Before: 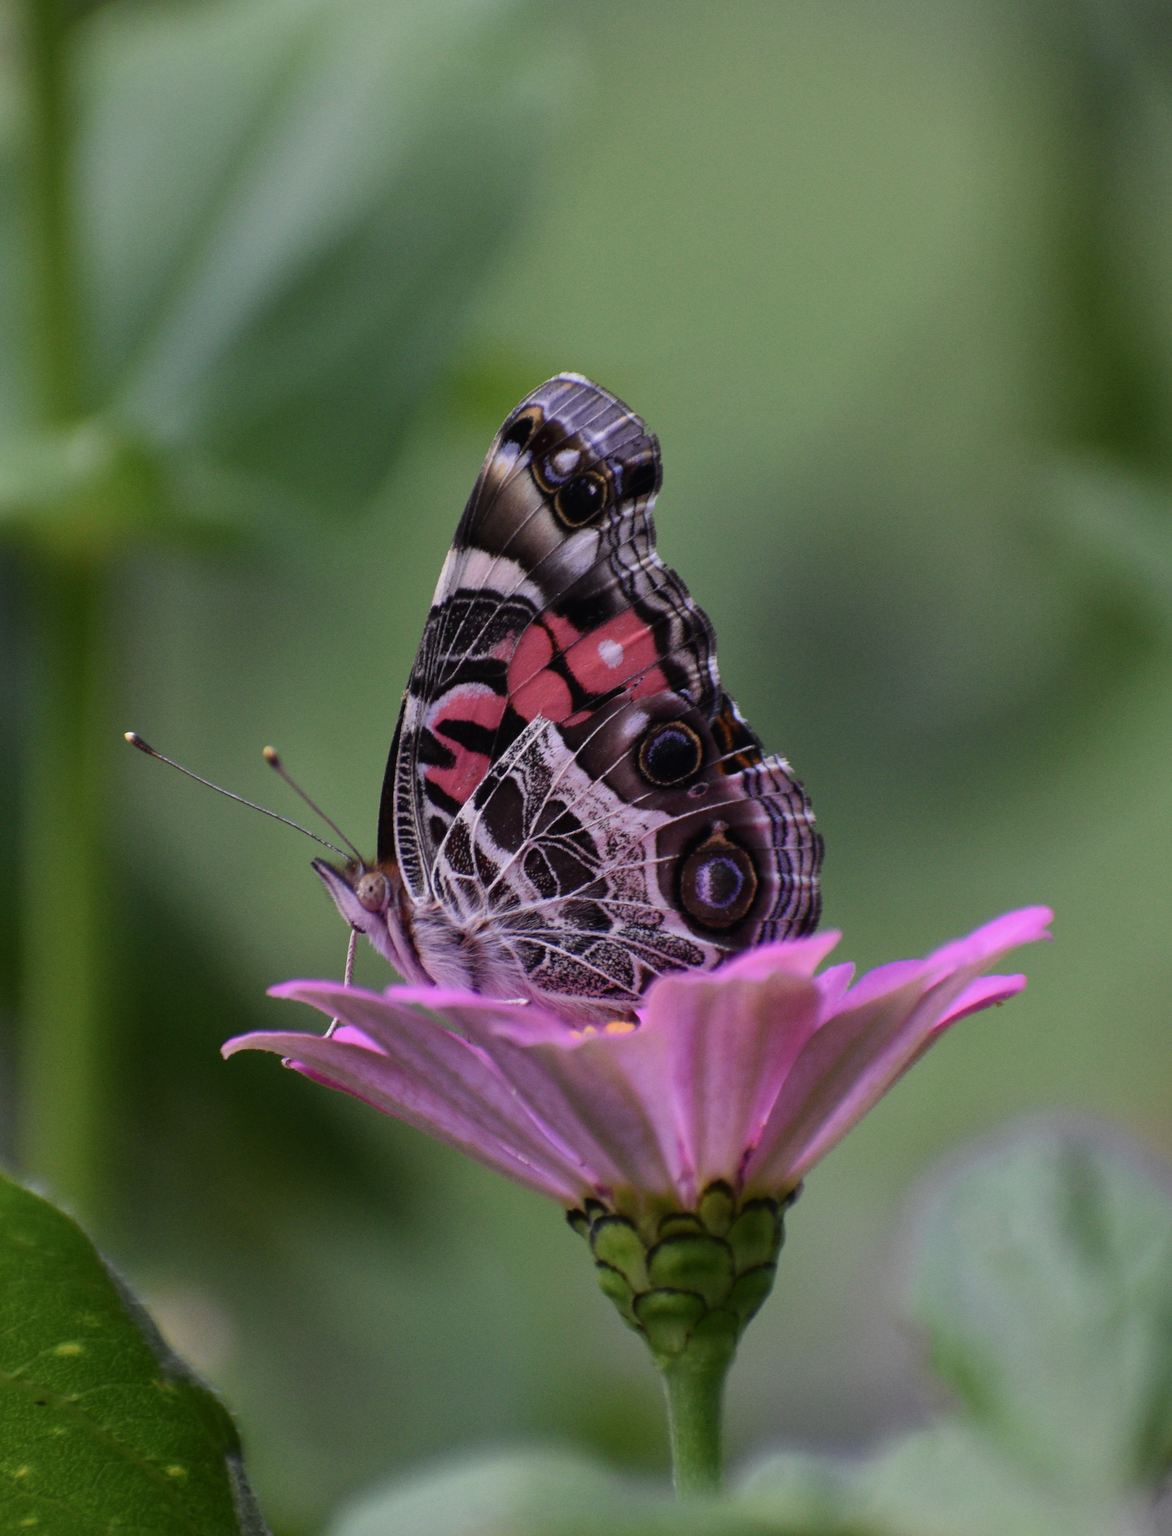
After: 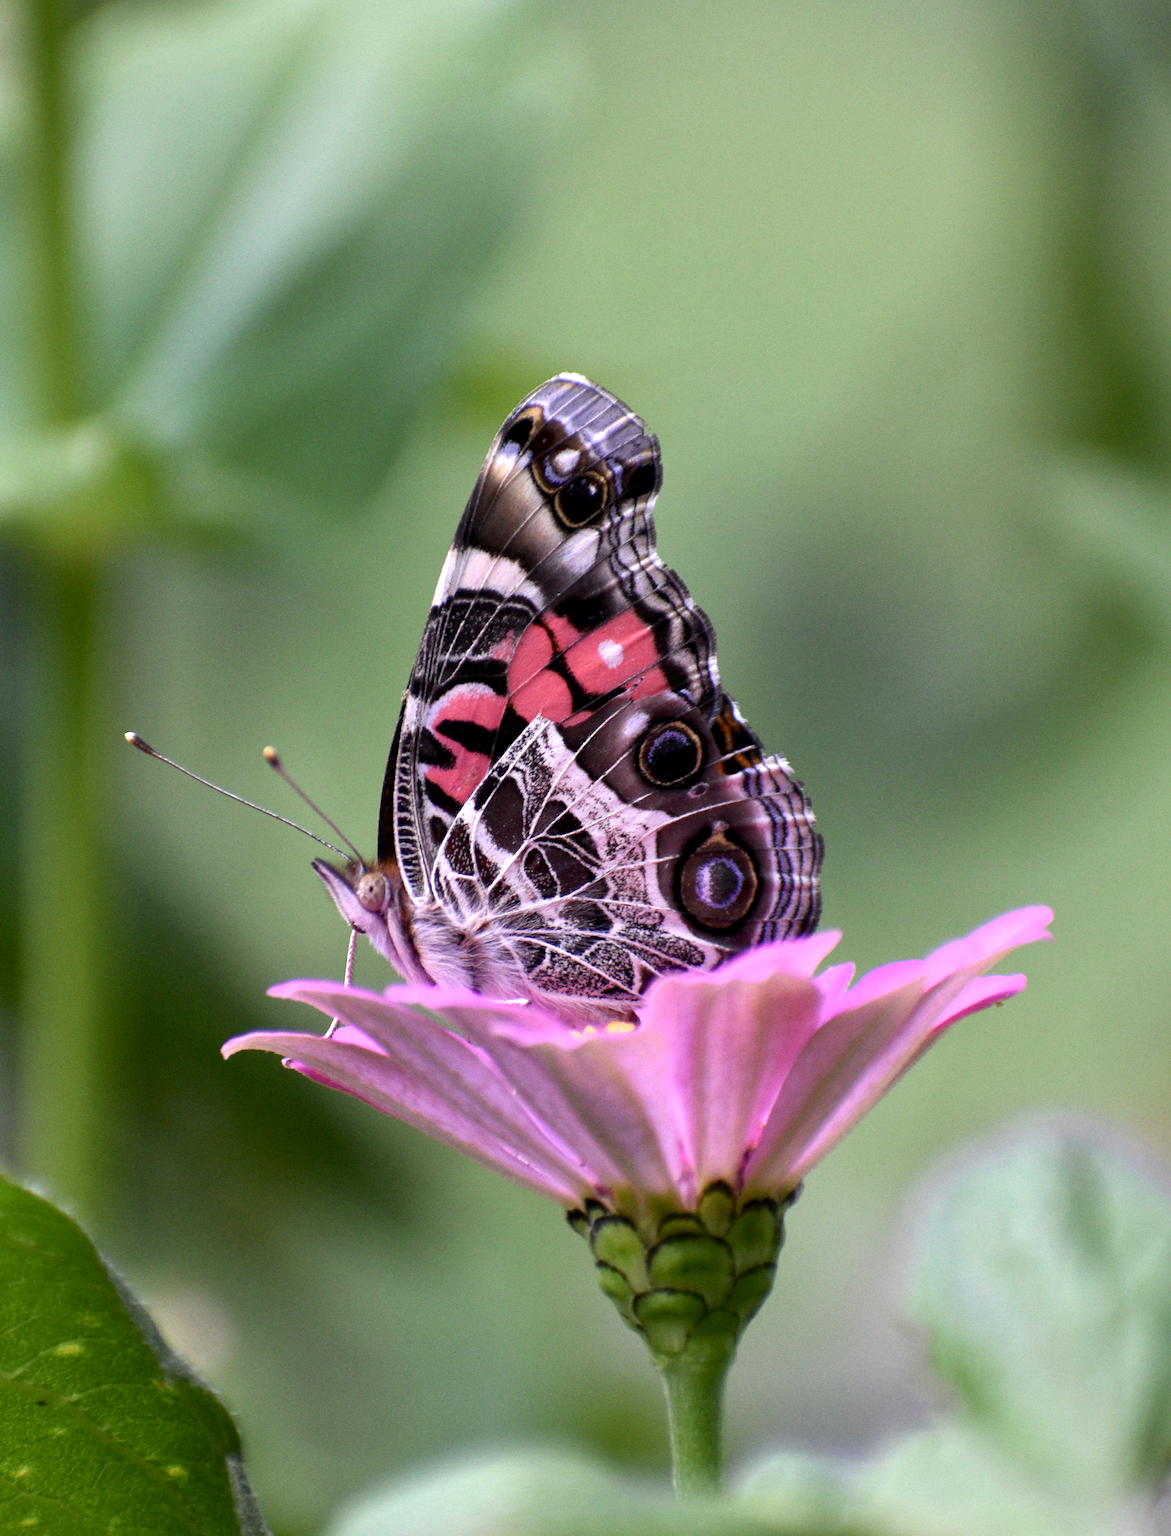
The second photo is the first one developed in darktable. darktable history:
exposure: black level correction 0, exposure 1.015 EV, compensate exposure bias true, compensate highlight preservation false
color zones: curves: ch0 [(0, 0.5) (0.143, 0.5) (0.286, 0.456) (0.429, 0.5) (0.571, 0.5) (0.714, 0.5) (0.857, 0.5) (1, 0.5)]; ch1 [(0, 0.5) (0.143, 0.5) (0.286, 0.422) (0.429, 0.5) (0.571, 0.5) (0.714, 0.5) (0.857, 0.5) (1, 0.5)]
